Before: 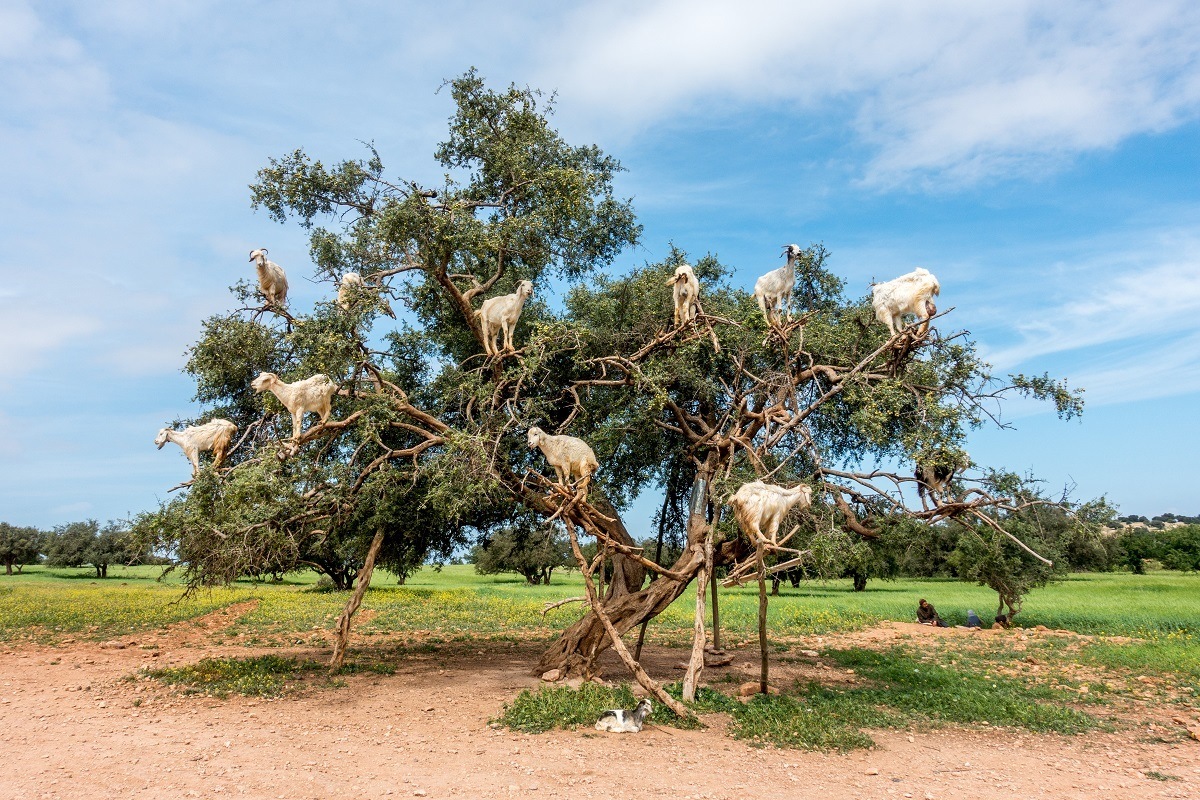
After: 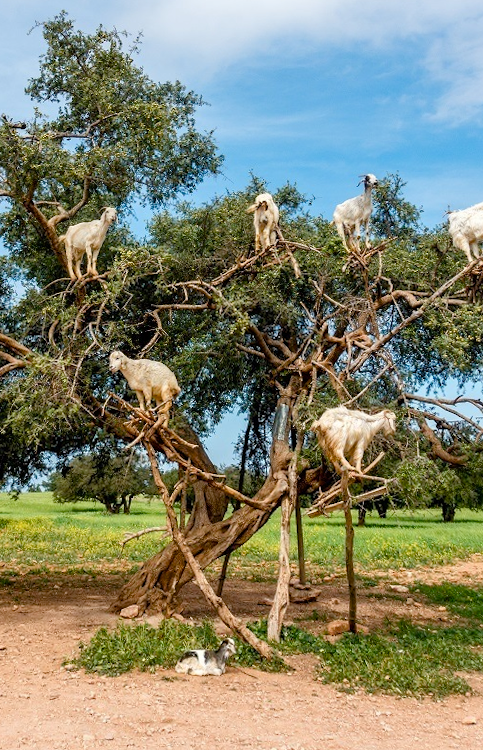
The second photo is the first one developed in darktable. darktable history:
rotate and perspective: rotation 0.215°, lens shift (vertical) -0.139, crop left 0.069, crop right 0.939, crop top 0.002, crop bottom 0.996
crop: left 33.452%, top 6.025%, right 23.155%
color balance rgb: perceptual saturation grading › global saturation 20%, perceptual saturation grading › highlights -25%, perceptual saturation grading › shadows 25%
tone equalizer: on, module defaults
